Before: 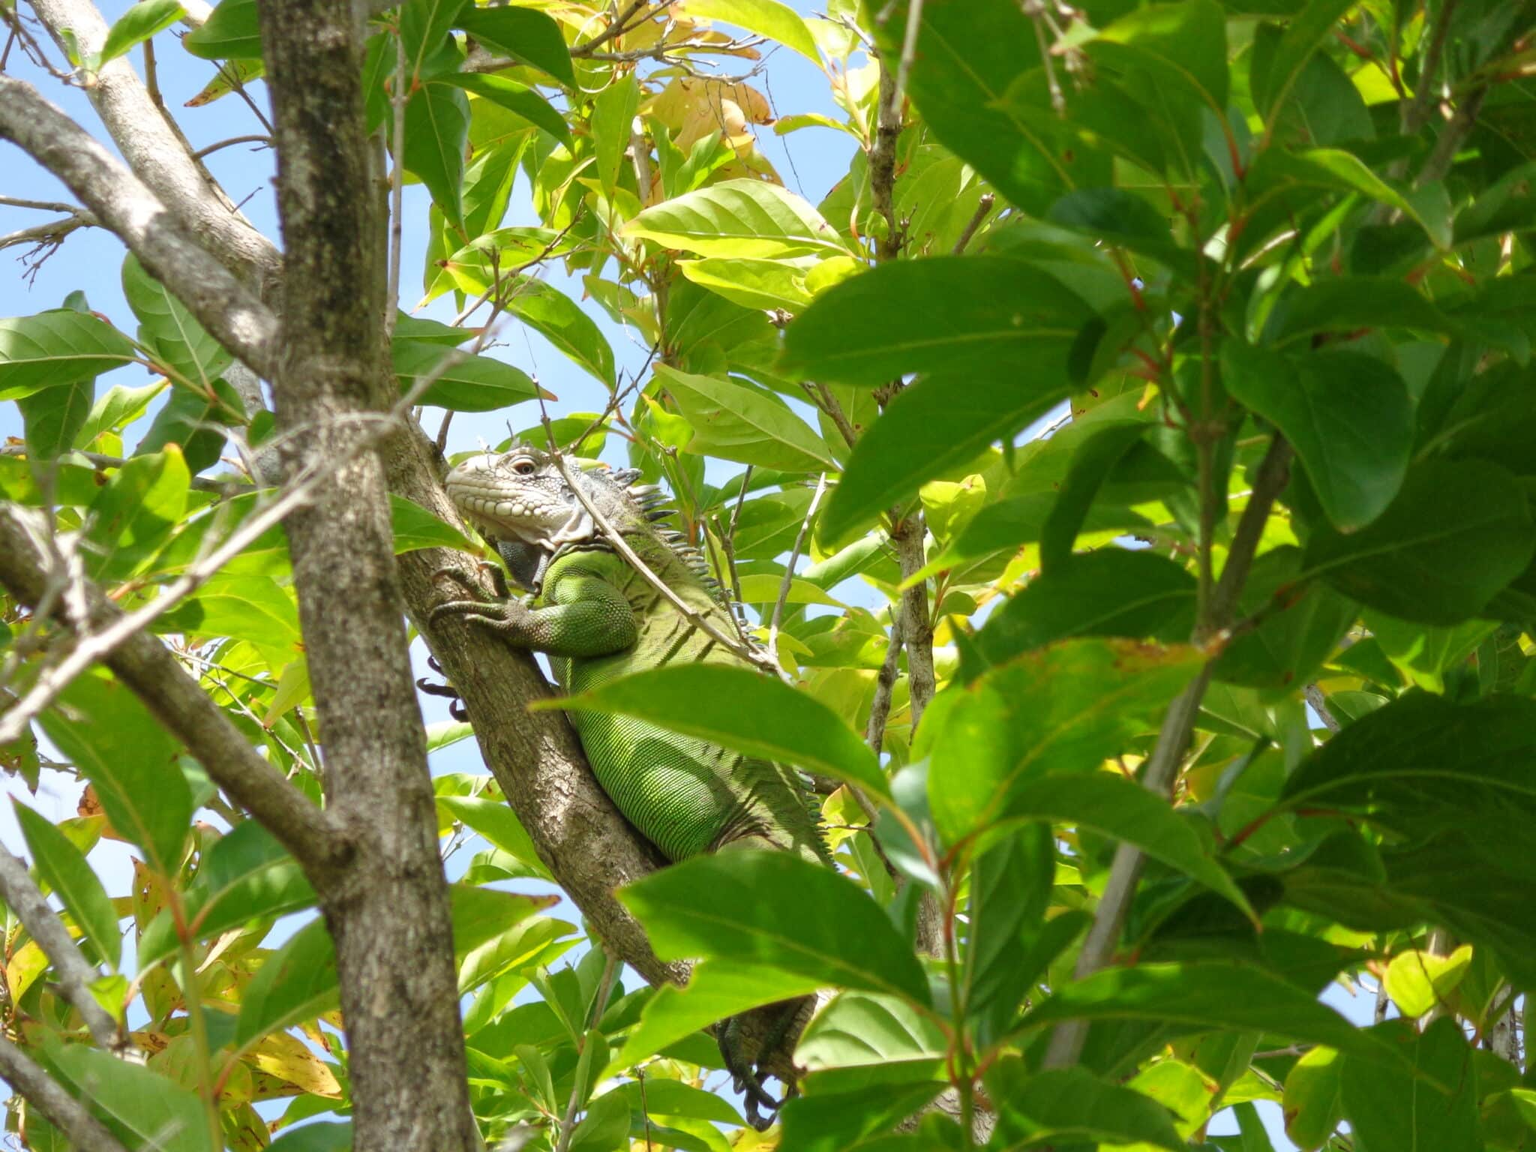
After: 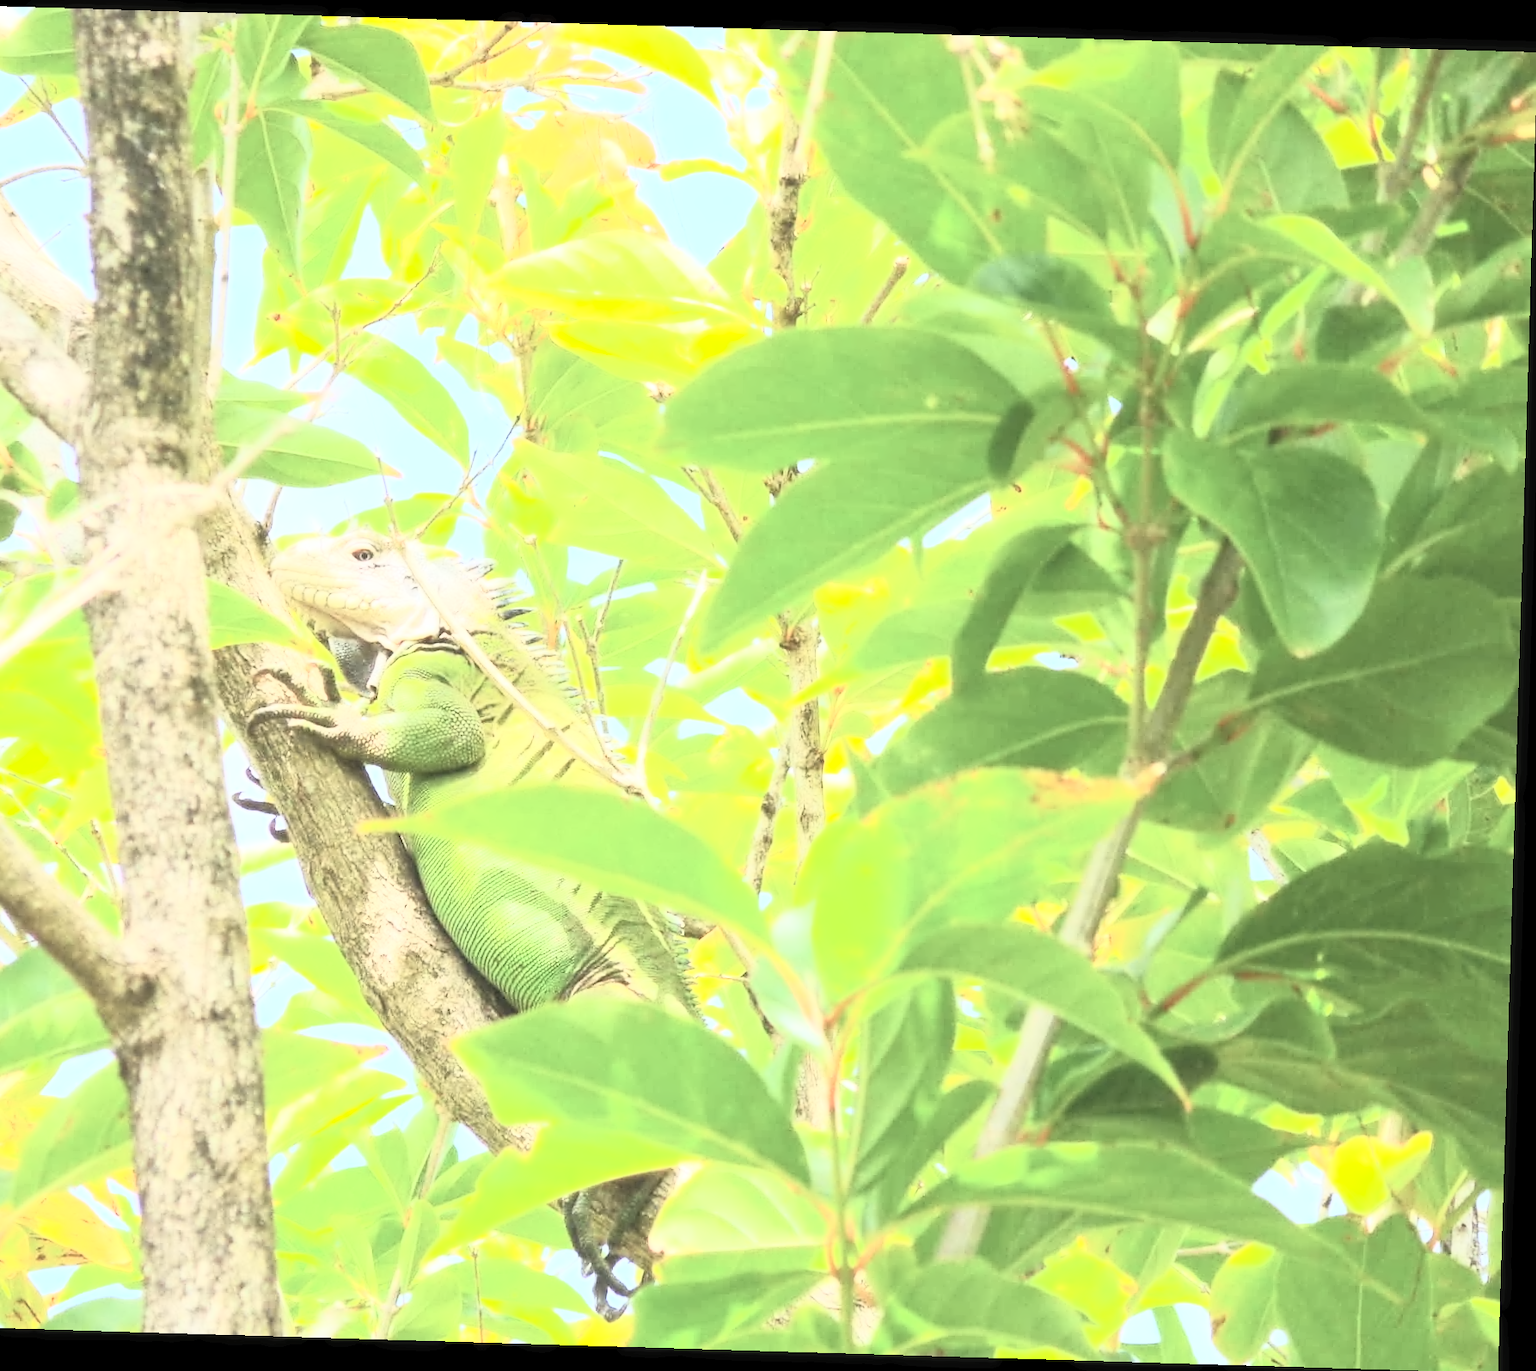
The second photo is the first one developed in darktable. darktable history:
exposure: exposure 1 EV, compensate highlight preservation false
contrast equalizer: y [[0.5 ×4, 0.525, 0.667], [0.5 ×6], [0.5 ×6], [0 ×4, 0.042, 0], [0, 0, 0.004, 0.1, 0.191, 0.131]]
rotate and perspective: rotation 1.72°, automatic cropping off
contrast brightness saturation: contrast 0.57, brightness 0.57, saturation -0.34
crop and rotate: left 14.584%
global tonemap: drago (0.7, 100)
levels: levels [0, 0.374, 0.749]
